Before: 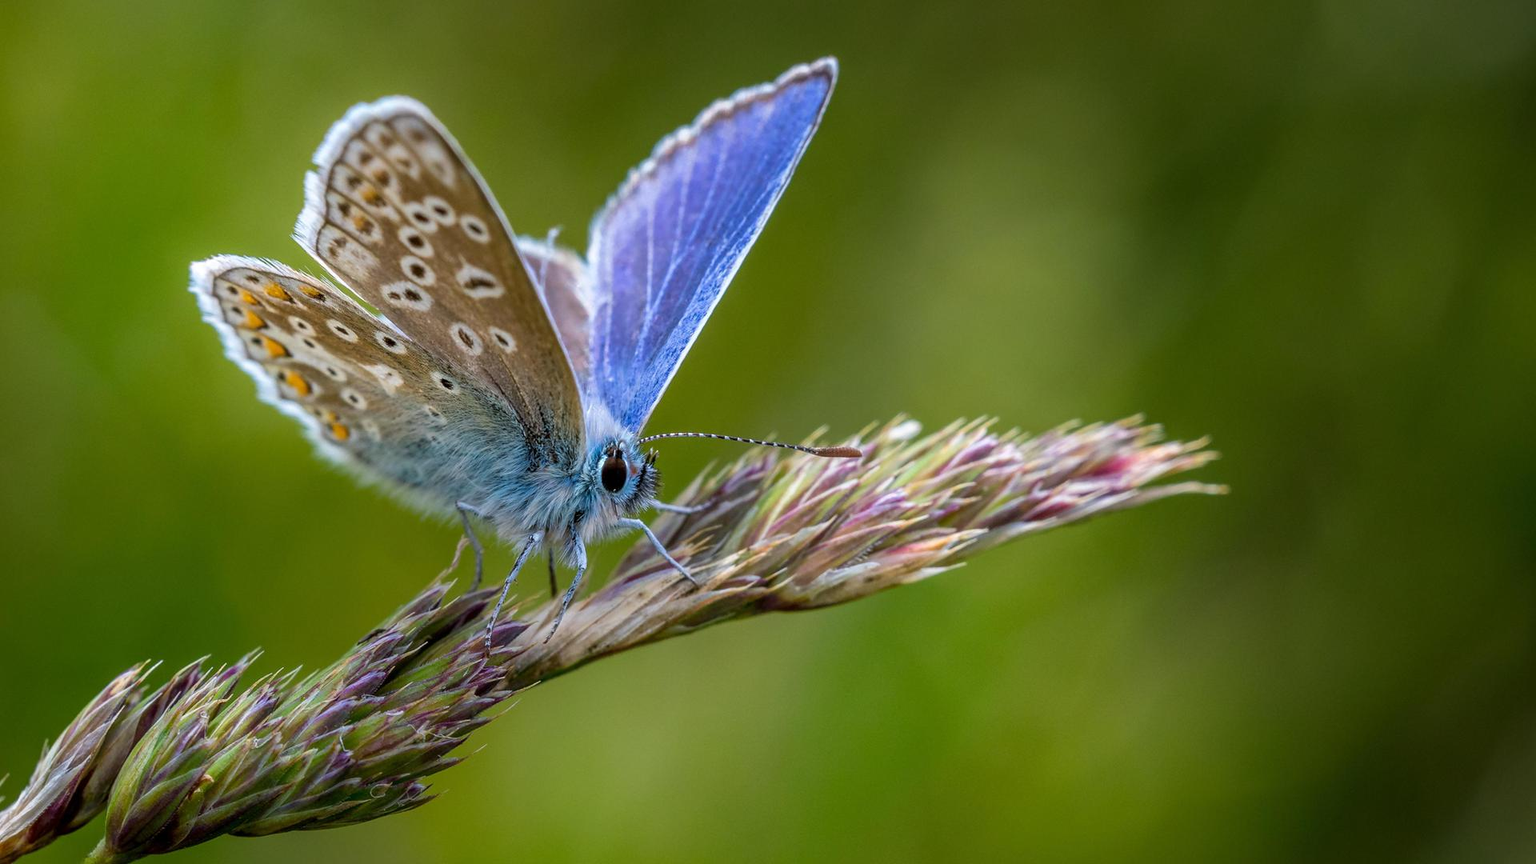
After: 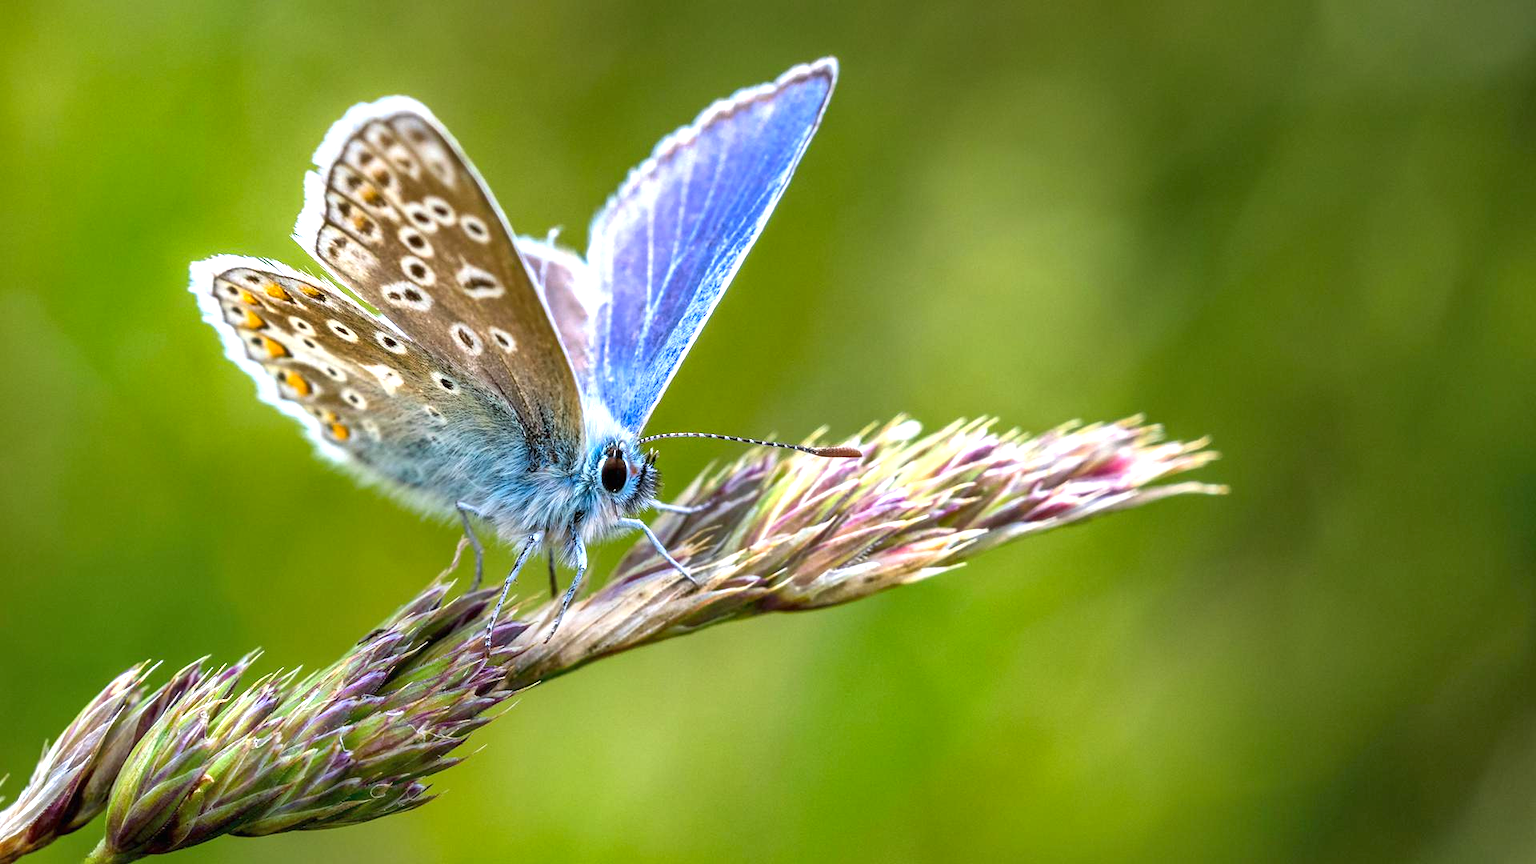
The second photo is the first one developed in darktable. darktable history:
shadows and highlights: soften with gaussian
exposure: black level correction 0, exposure 1.1 EV, compensate exposure bias true, compensate highlight preservation false
